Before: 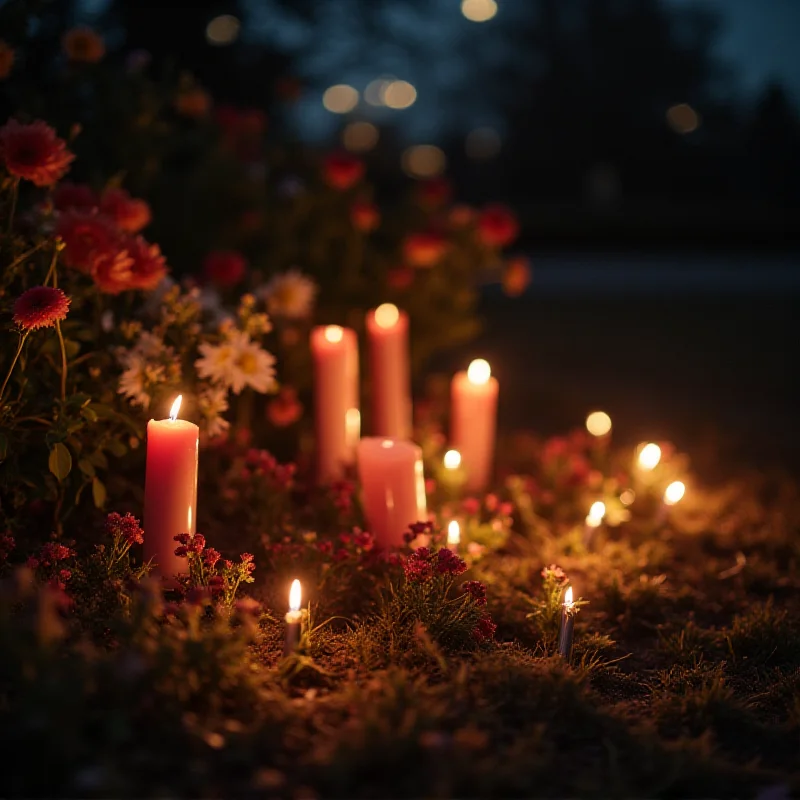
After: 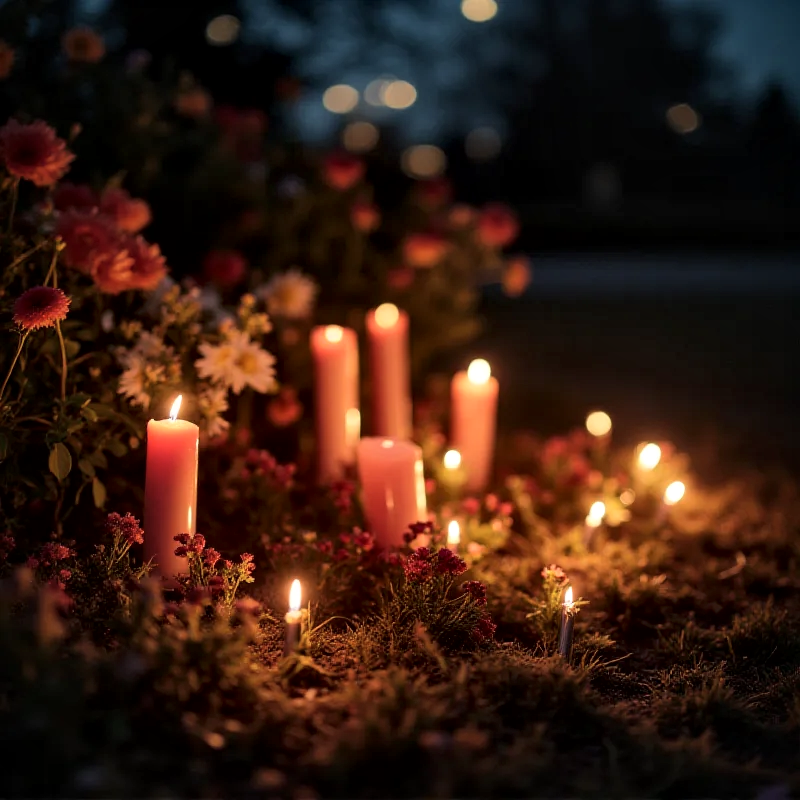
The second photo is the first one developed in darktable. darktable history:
local contrast: mode bilateral grid, contrast 25, coarseness 60, detail 152%, midtone range 0.2
exposure: compensate highlight preservation false
